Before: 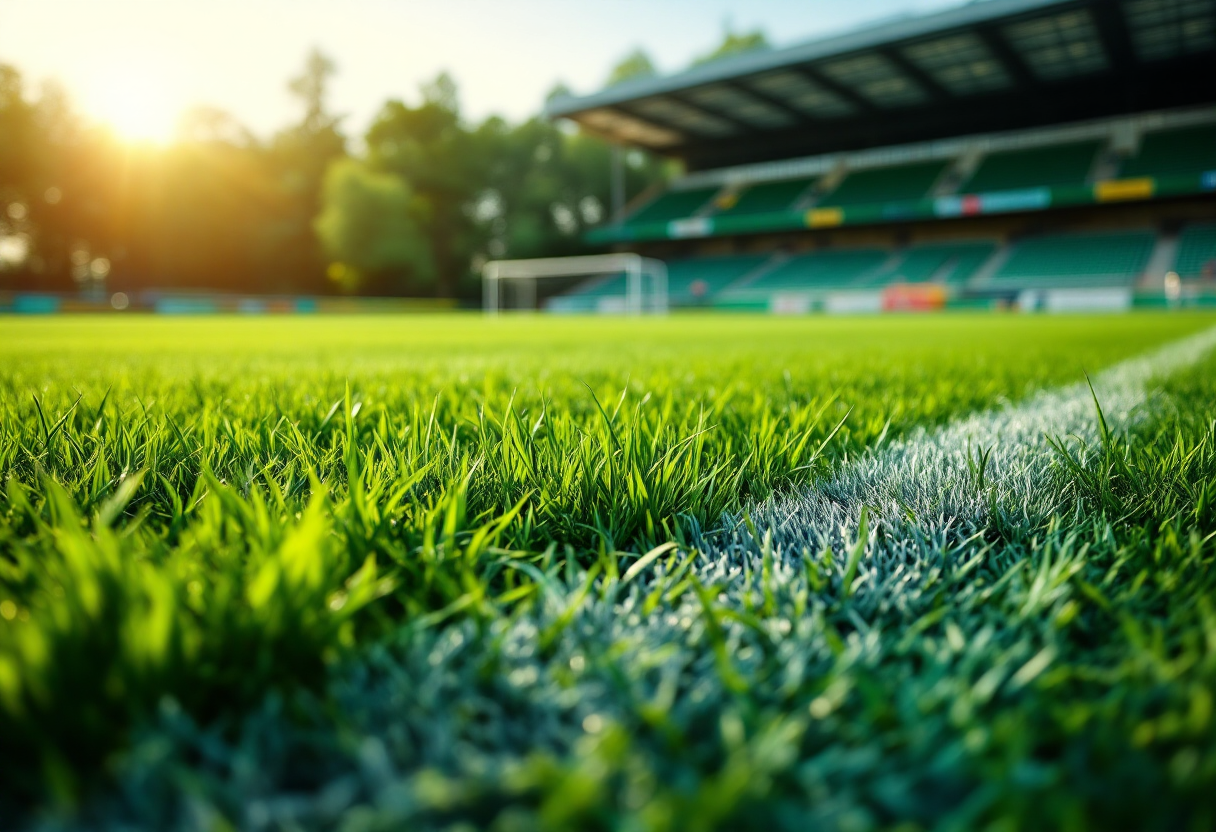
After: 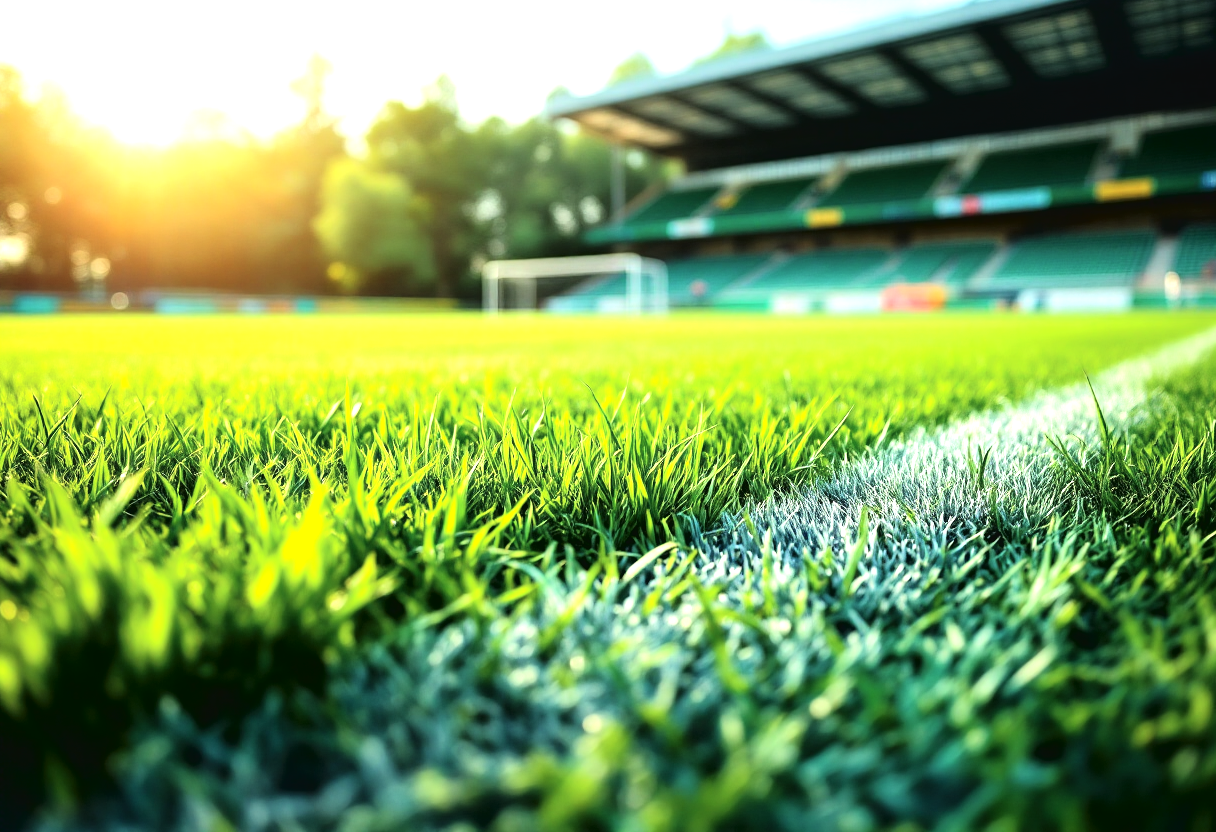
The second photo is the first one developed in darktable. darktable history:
tone equalizer: -8 EV -0.431 EV, -7 EV -0.374 EV, -6 EV -0.305 EV, -5 EV -0.202 EV, -3 EV 0.256 EV, -2 EV 0.316 EV, -1 EV 0.395 EV, +0 EV 0.422 EV
exposure: black level correction -0.005, exposure 0.613 EV, compensate exposure bias true, compensate highlight preservation false
tone curve: curves: ch0 [(0, 0) (0.003, 0.007) (0.011, 0.01) (0.025, 0.018) (0.044, 0.028) (0.069, 0.034) (0.1, 0.04) (0.136, 0.051) (0.177, 0.104) (0.224, 0.161) (0.277, 0.234) (0.335, 0.316) (0.399, 0.41) (0.468, 0.487) (0.543, 0.577) (0.623, 0.679) (0.709, 0.769) (0.801, 0.854) (0.898, 0.922) (1, 1)], color space Lab, independent channels, preserve colors none
